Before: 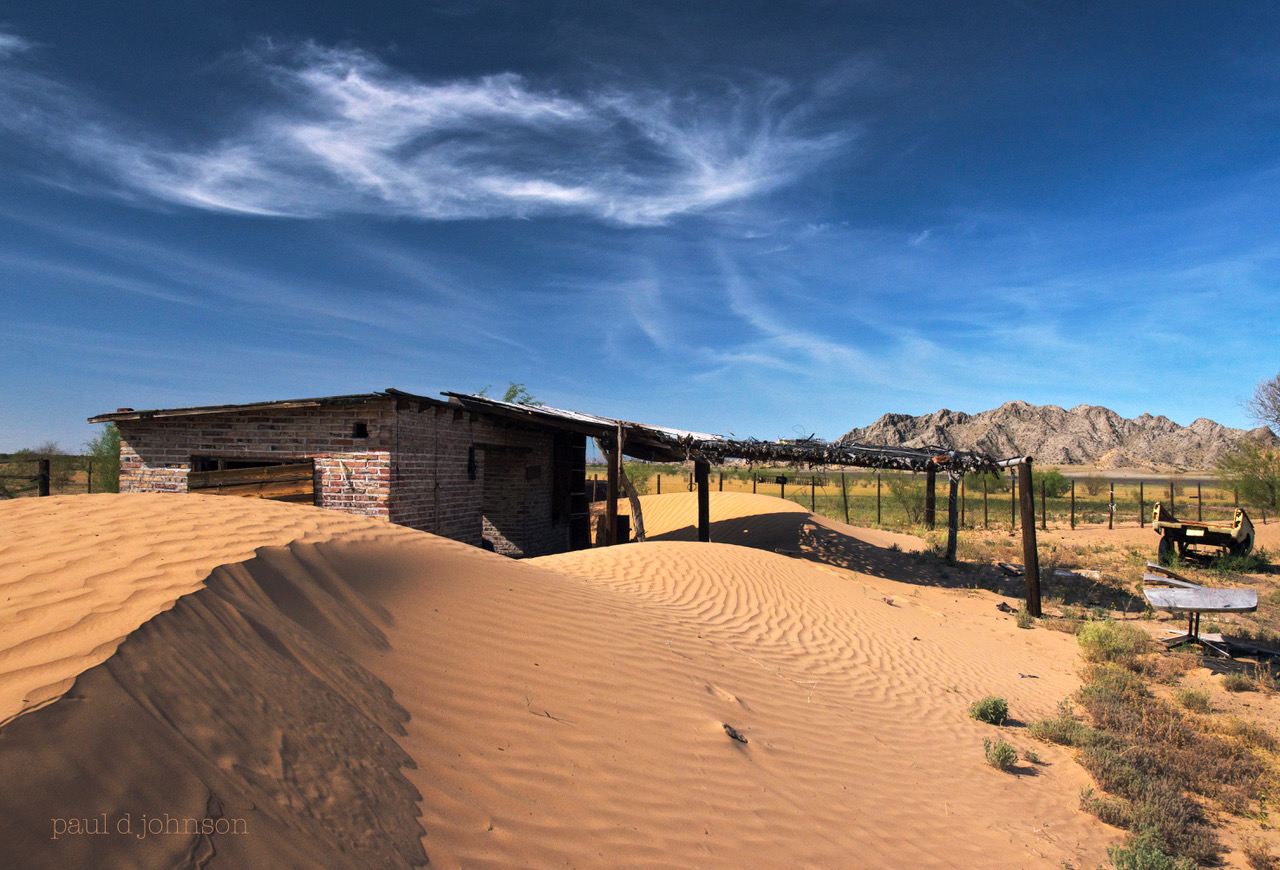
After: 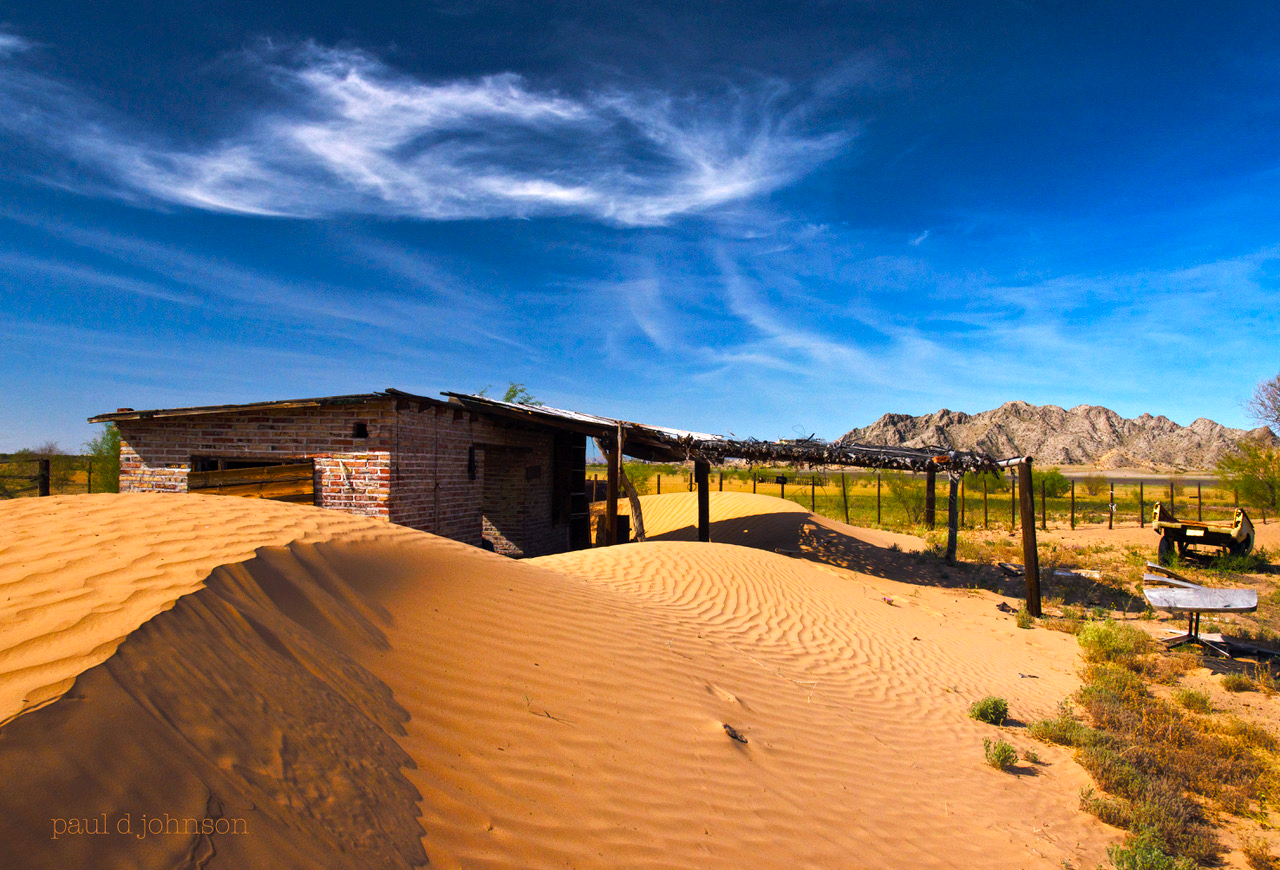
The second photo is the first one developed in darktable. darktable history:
levels: levels [0, 0.474, 0.947]
color balance rgb: power › luminance -3.522%, power › chroma 0.538%, power › hue 40.17°, perceptual saturation grading › global saturation 39.024%, perceptual saturation grading › highlights -25.882%, perceptual saturation grading › mid-tones 34.64%, perceptual saturation grading › shadows 35.543%, global vibrance 3.393%
